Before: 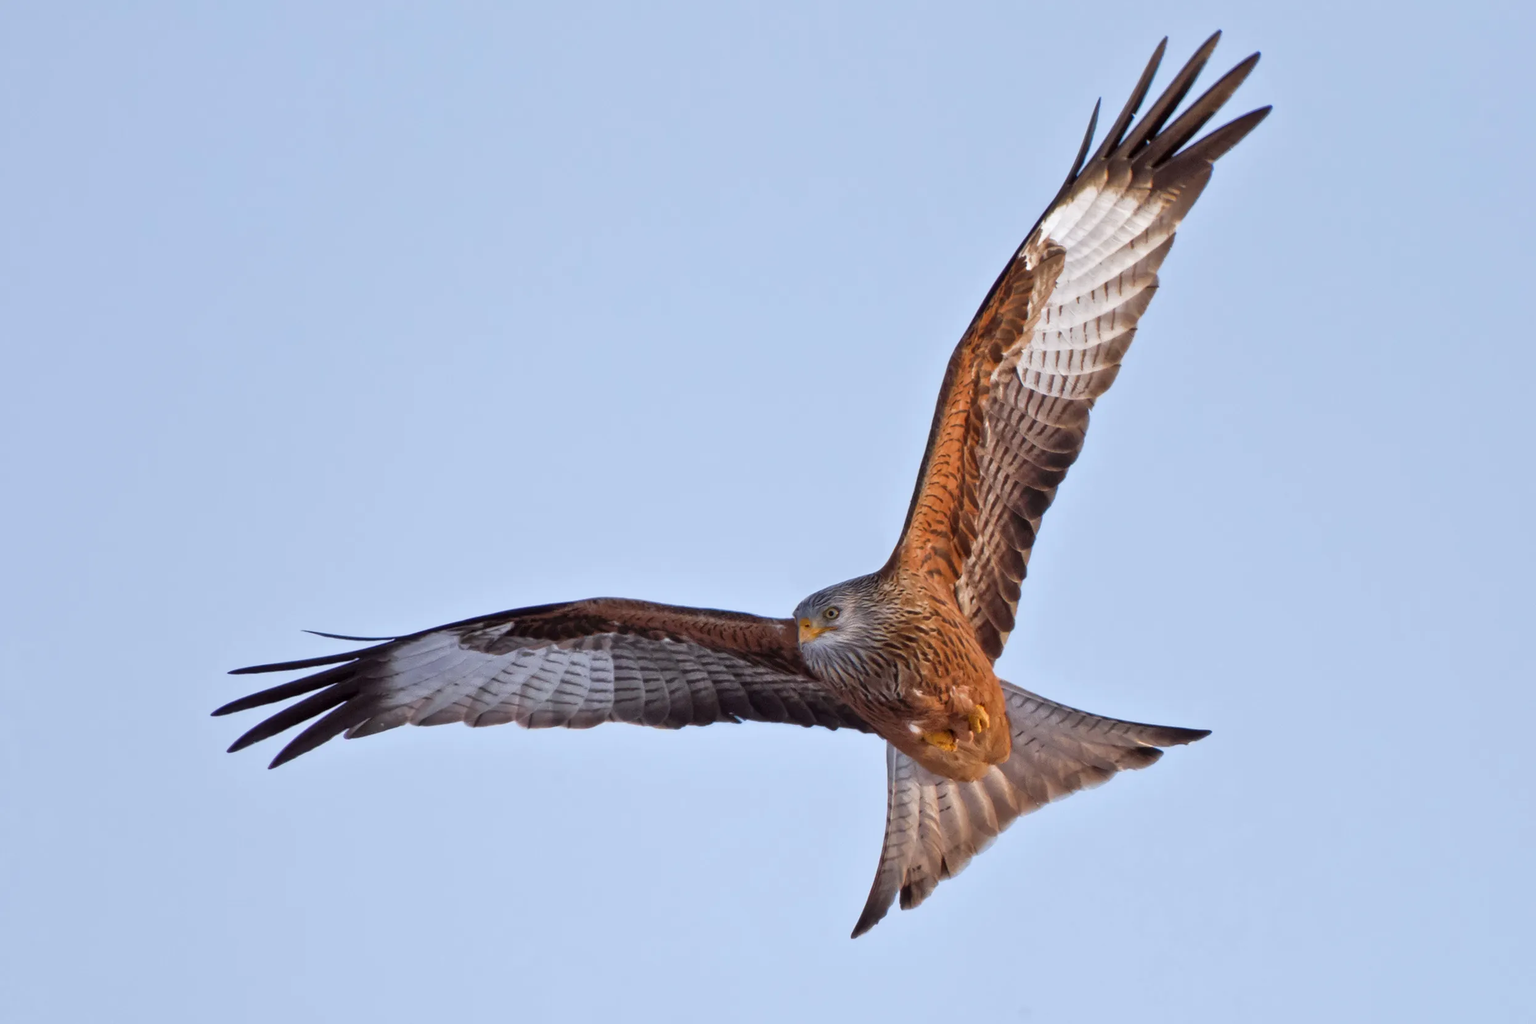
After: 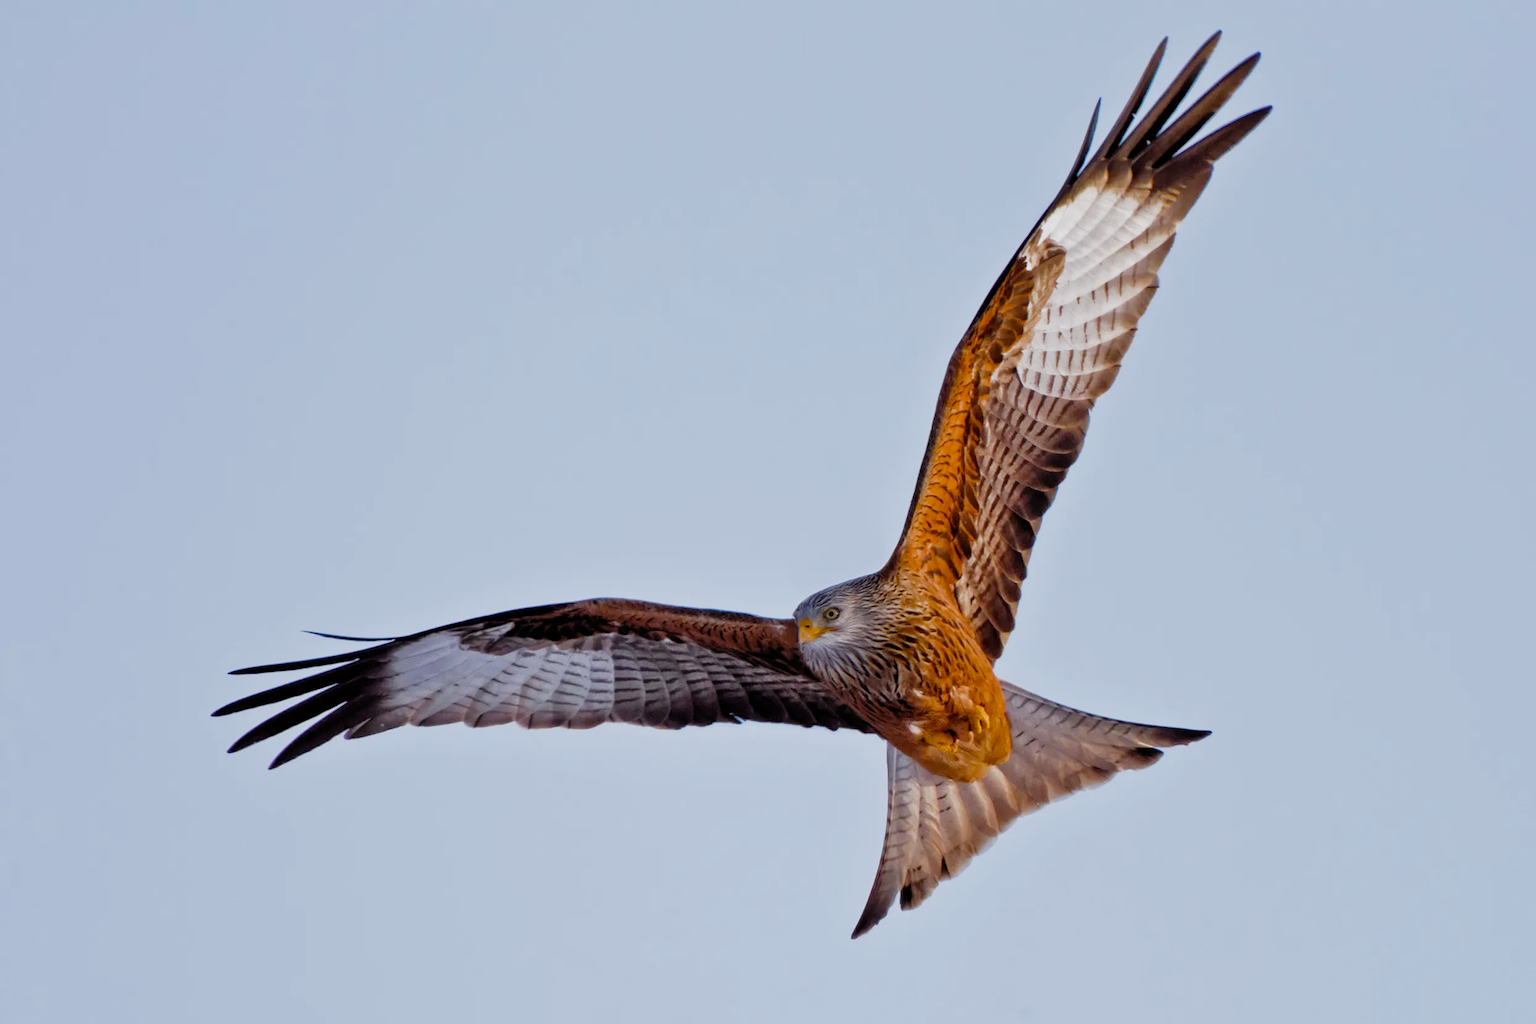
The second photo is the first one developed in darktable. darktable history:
filmic rgb: black relative exposure -5.82 EV, white relative exposure 3.39 EV, hardness 3.69, preserve chrominance no, color science v5 (2021)
color balance rgb: perceptual saturation grading › global saturation 30.721%
